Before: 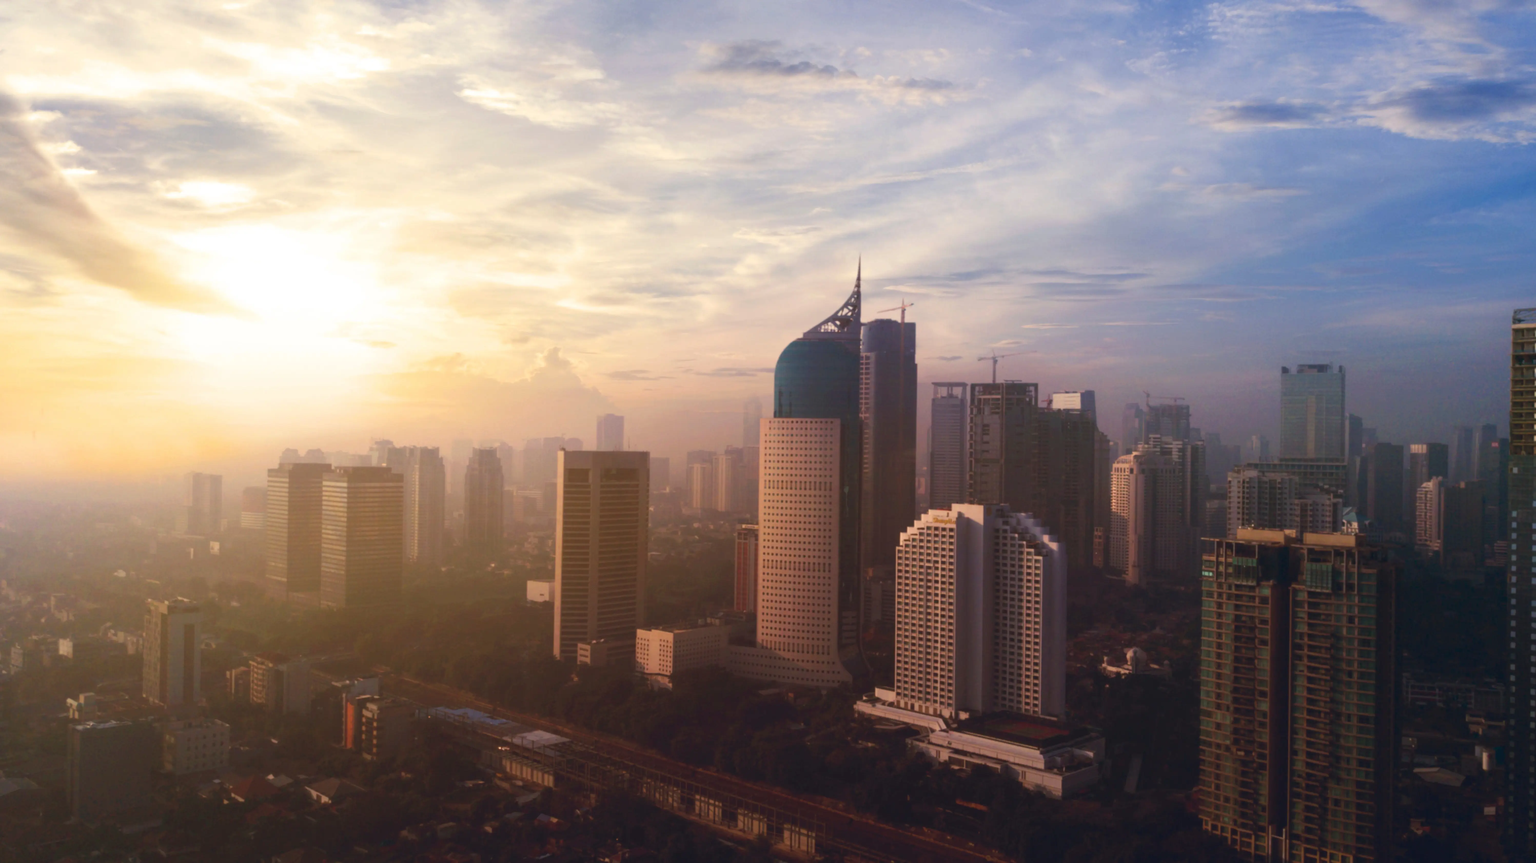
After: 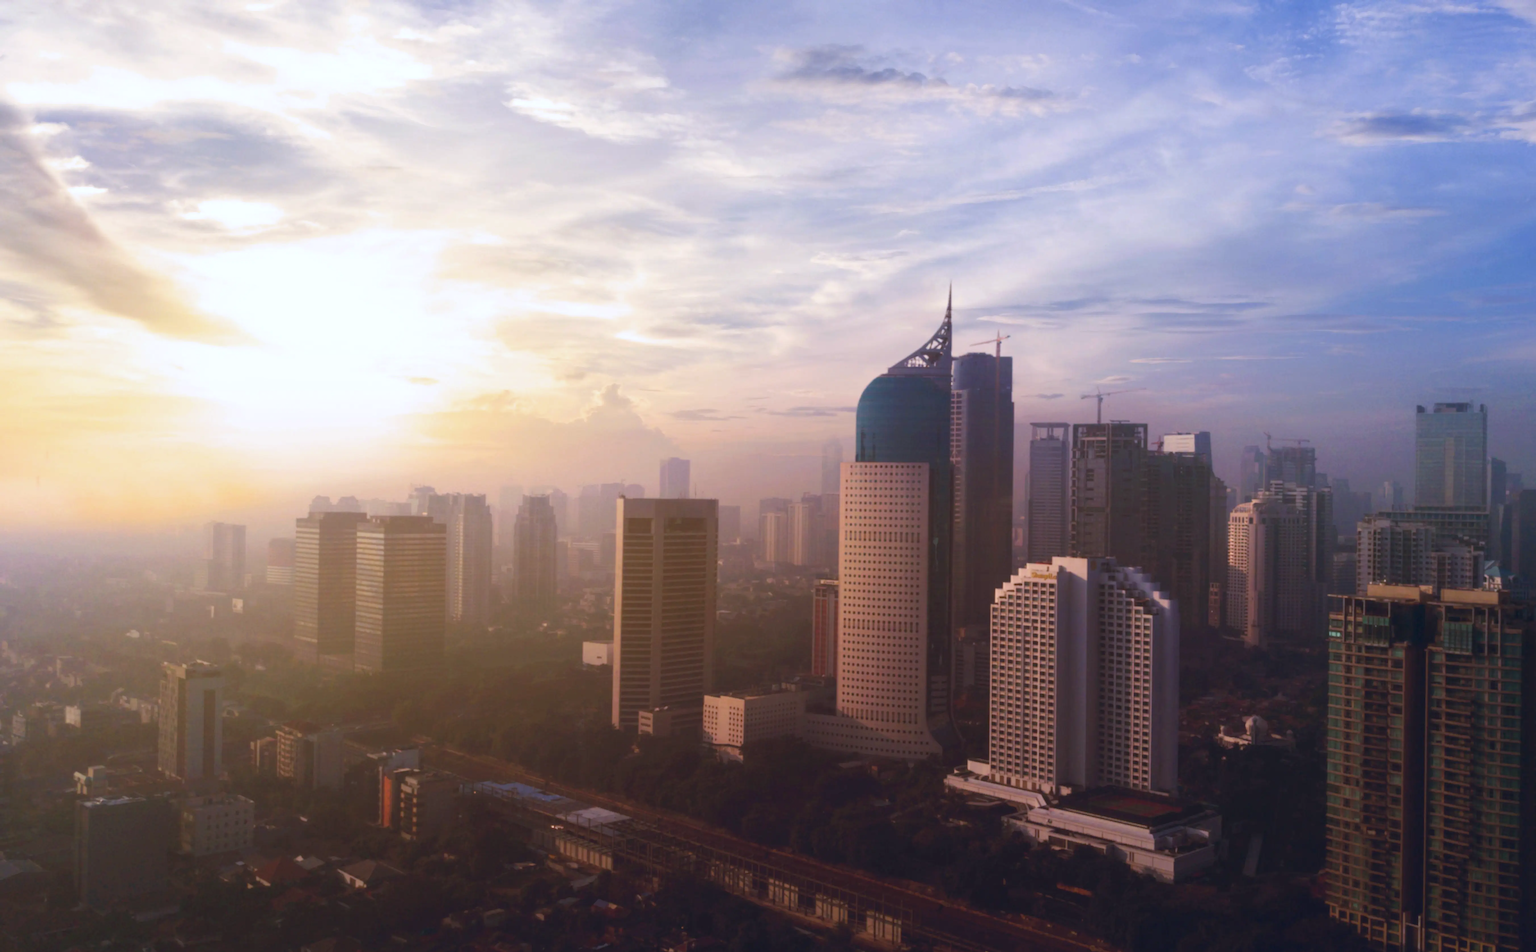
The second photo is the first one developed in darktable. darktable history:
white balance: red 0.967, blue 1.119, emerald 0.756
crop: right 9.509%, bottom 0.031%
